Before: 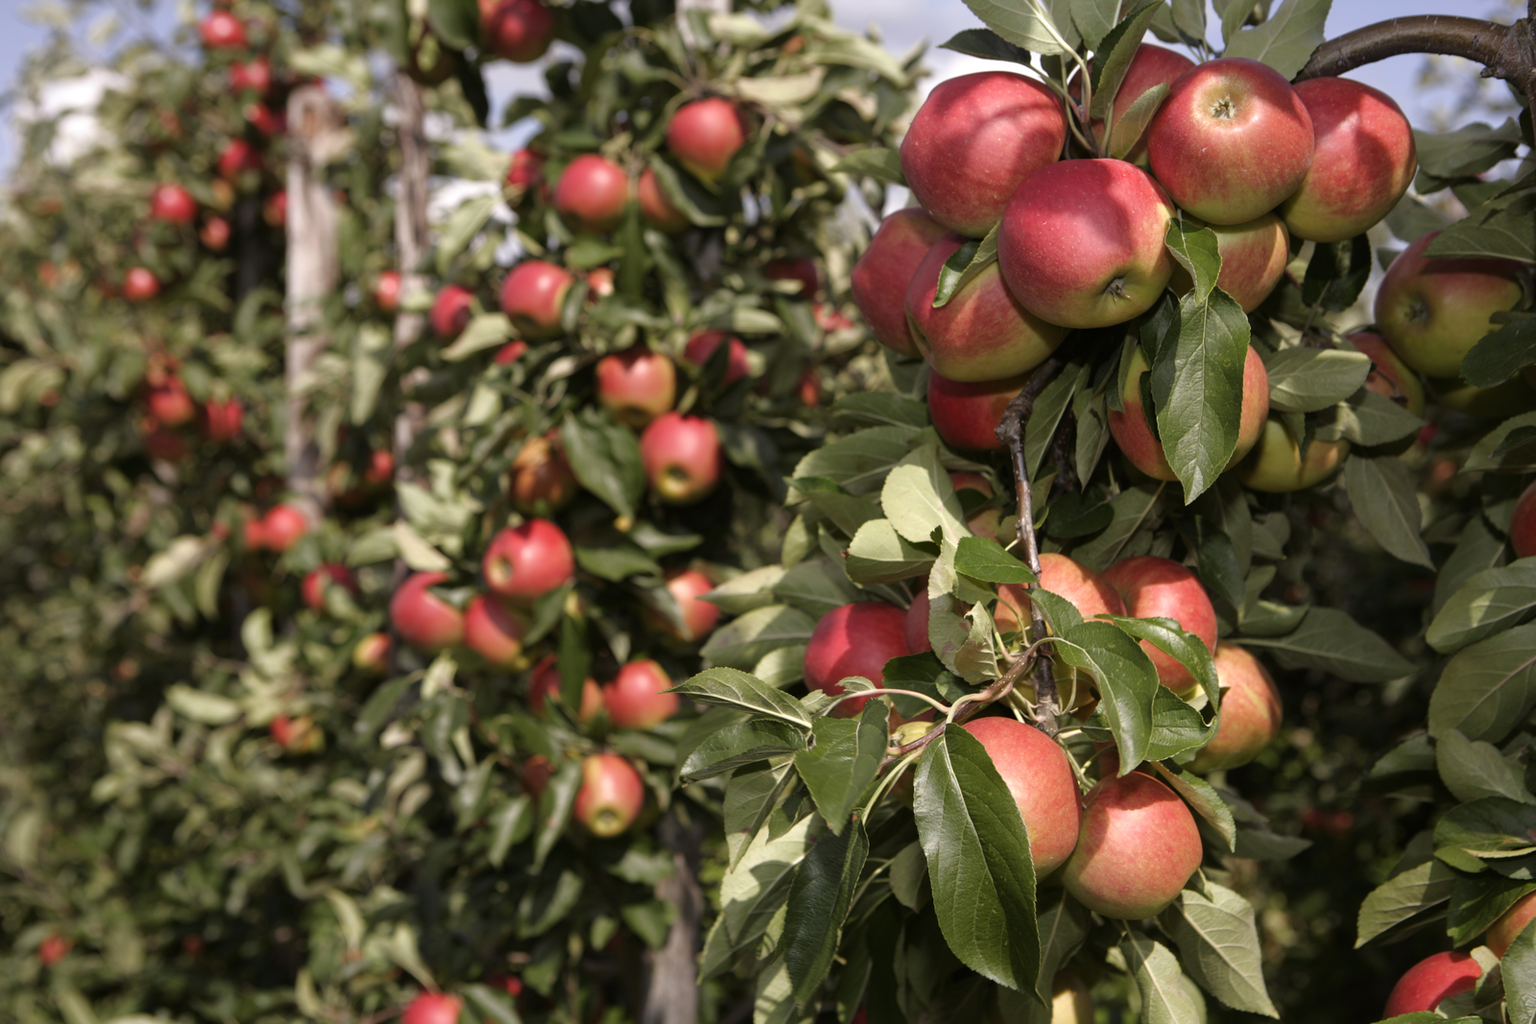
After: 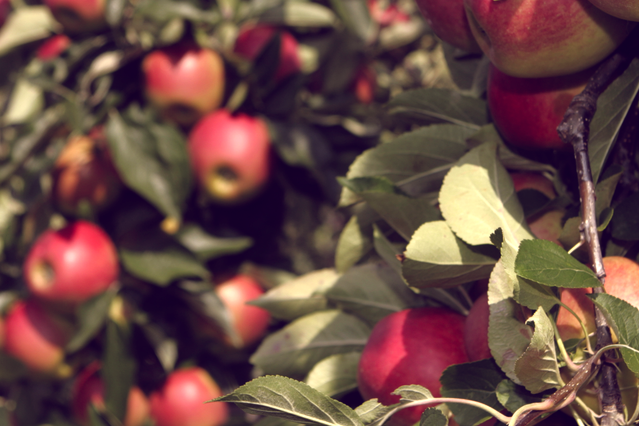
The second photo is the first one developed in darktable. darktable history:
color balance: lift [1.001, 0.997, 0.99, 1.01], gamma [1.007, 1, 0.975, 1.025], gain [1, 1.065, 1.052, 0.935], contrast 13.25%
crop: left 30%, top 30%, right 30%, bottom 30%
